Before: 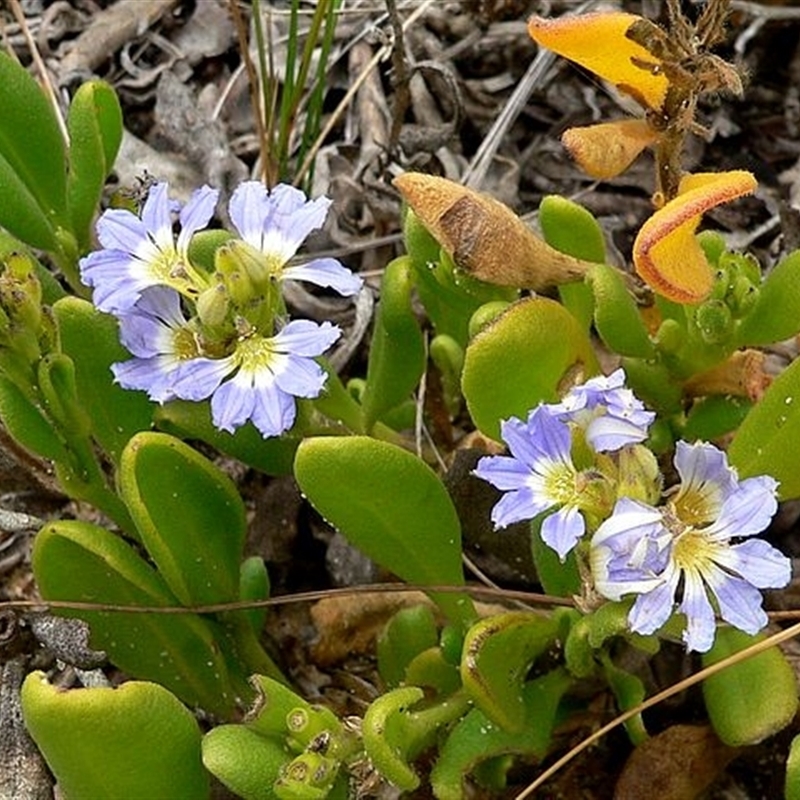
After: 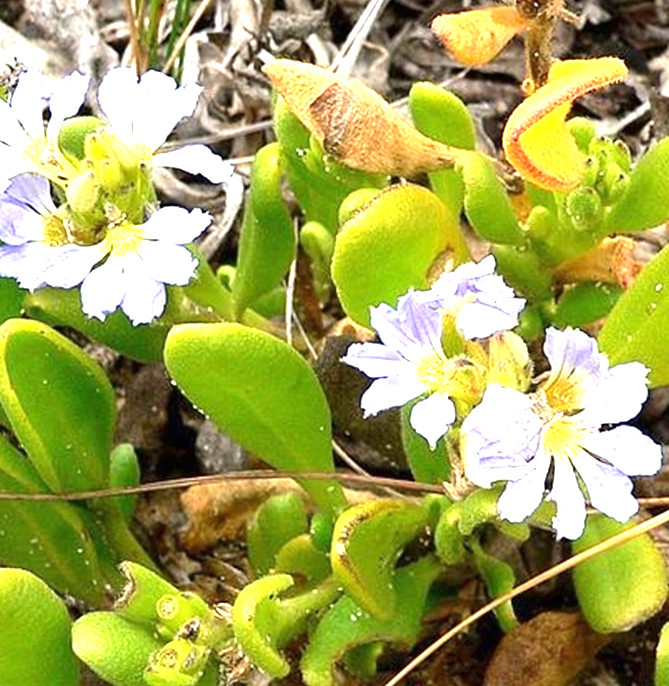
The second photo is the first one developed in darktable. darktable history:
crop: left 16.315%, top 14.246%
exposure: black level correction 0, exposure 1.55 EV, compensate exposure bias true, compensate highlight preservation false
